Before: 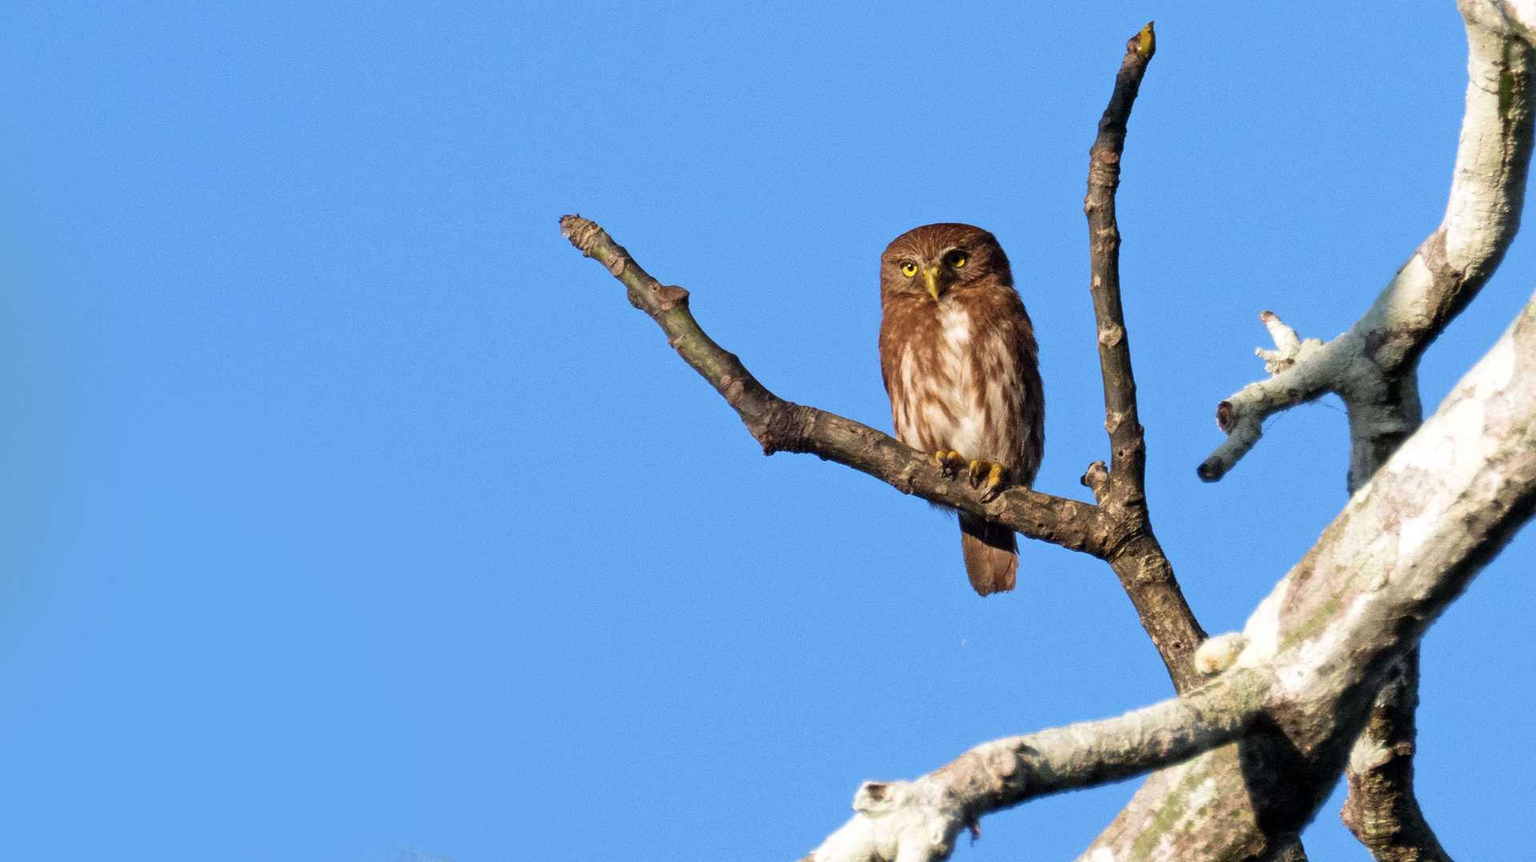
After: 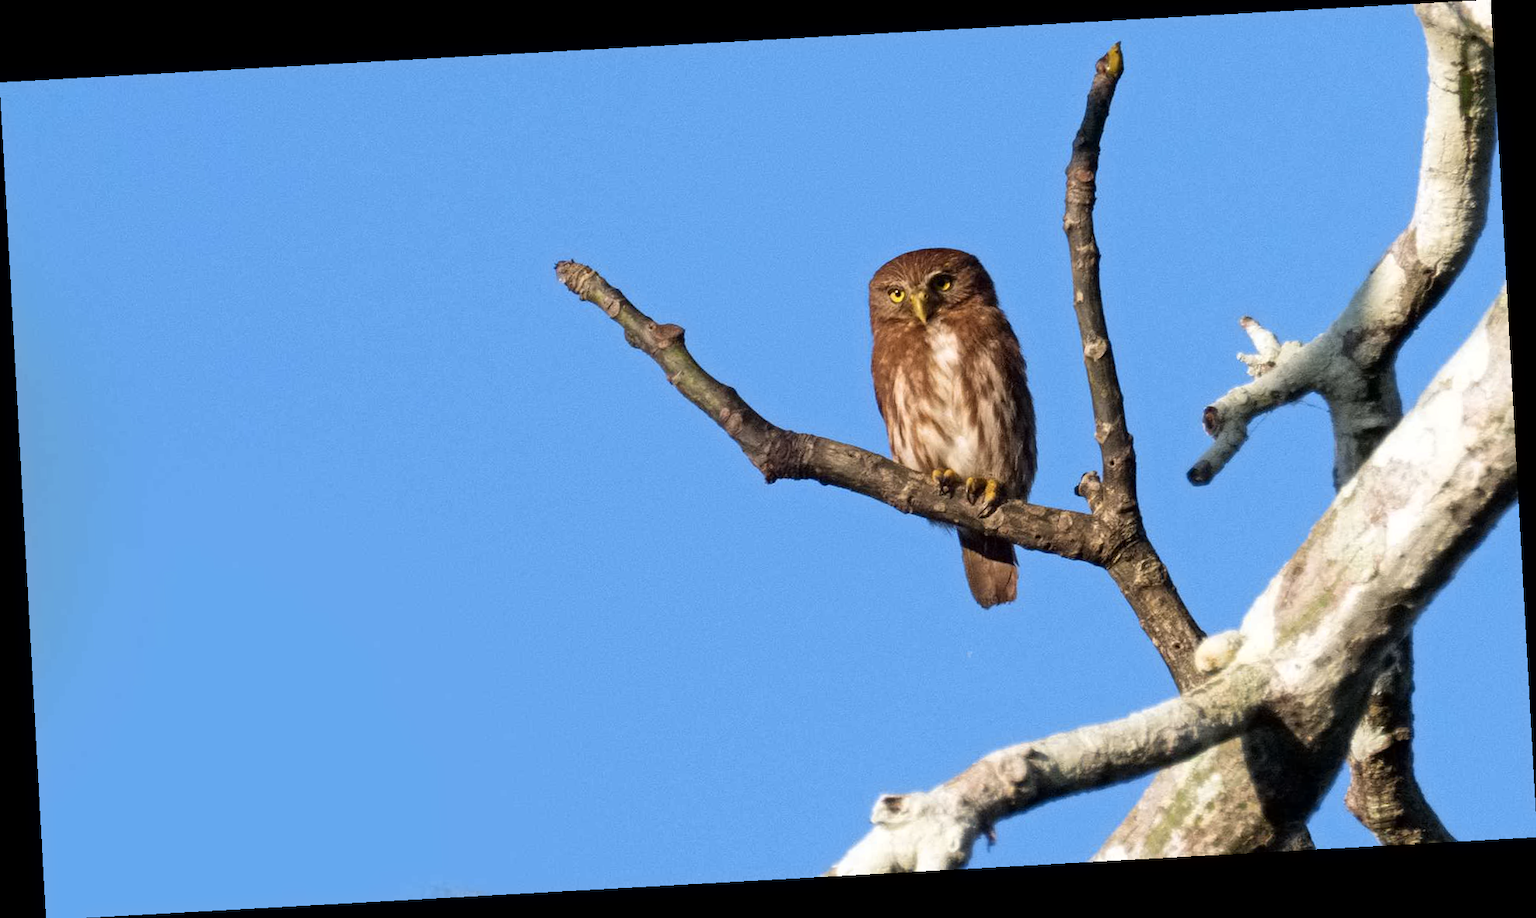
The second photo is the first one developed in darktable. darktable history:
contrast equalizer: y [[0.5 ×6], [0.5 ×6], [0.5 ×6], [0 ×6], [0, 0, 0, 0.581, 0.011, 0]]
rotate and perspective: rotation -3.18°, automatic cropping off
